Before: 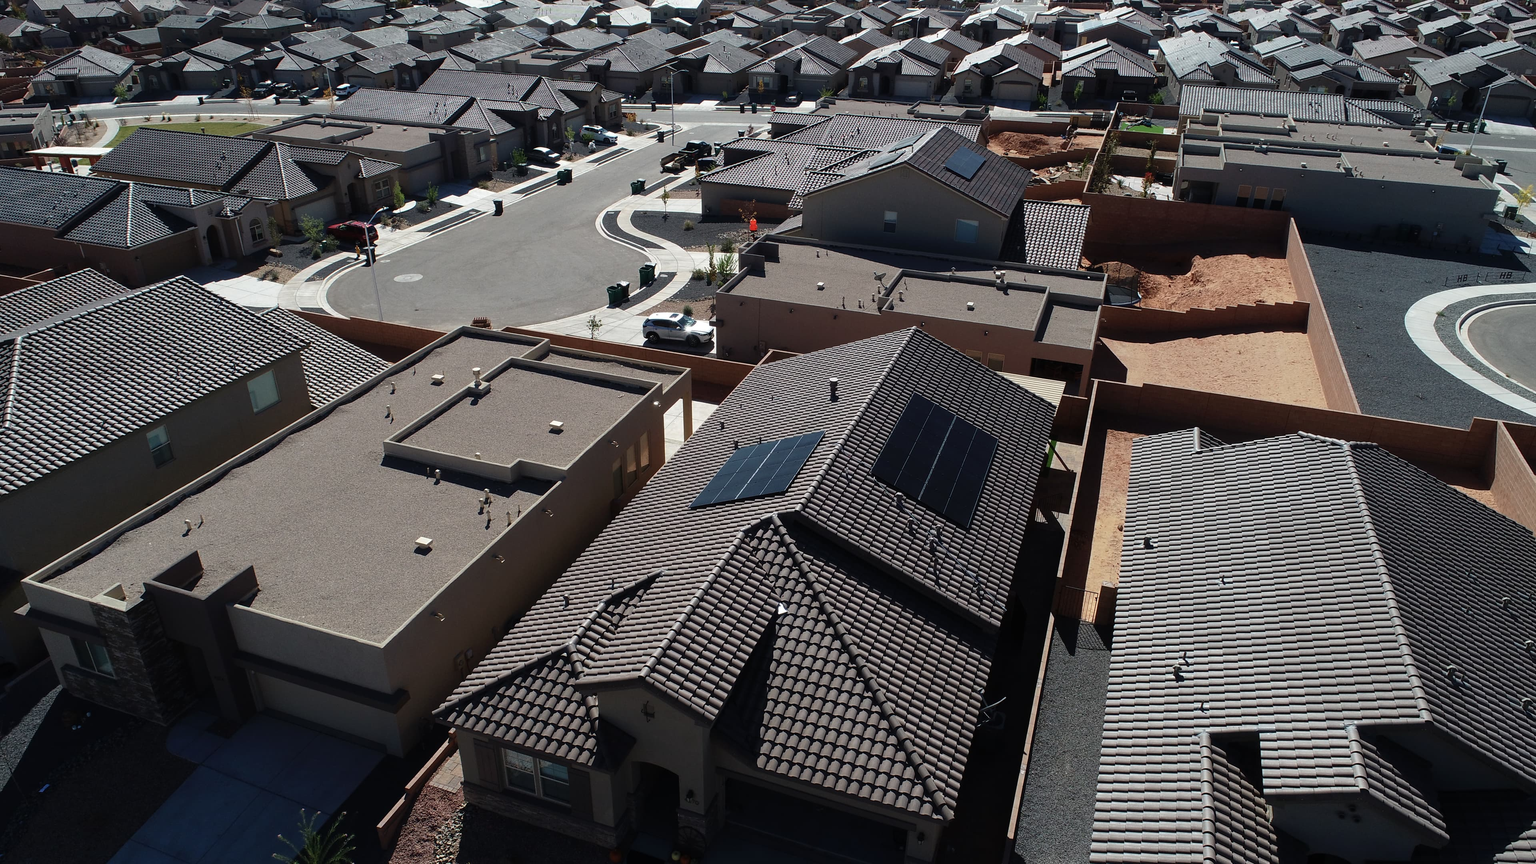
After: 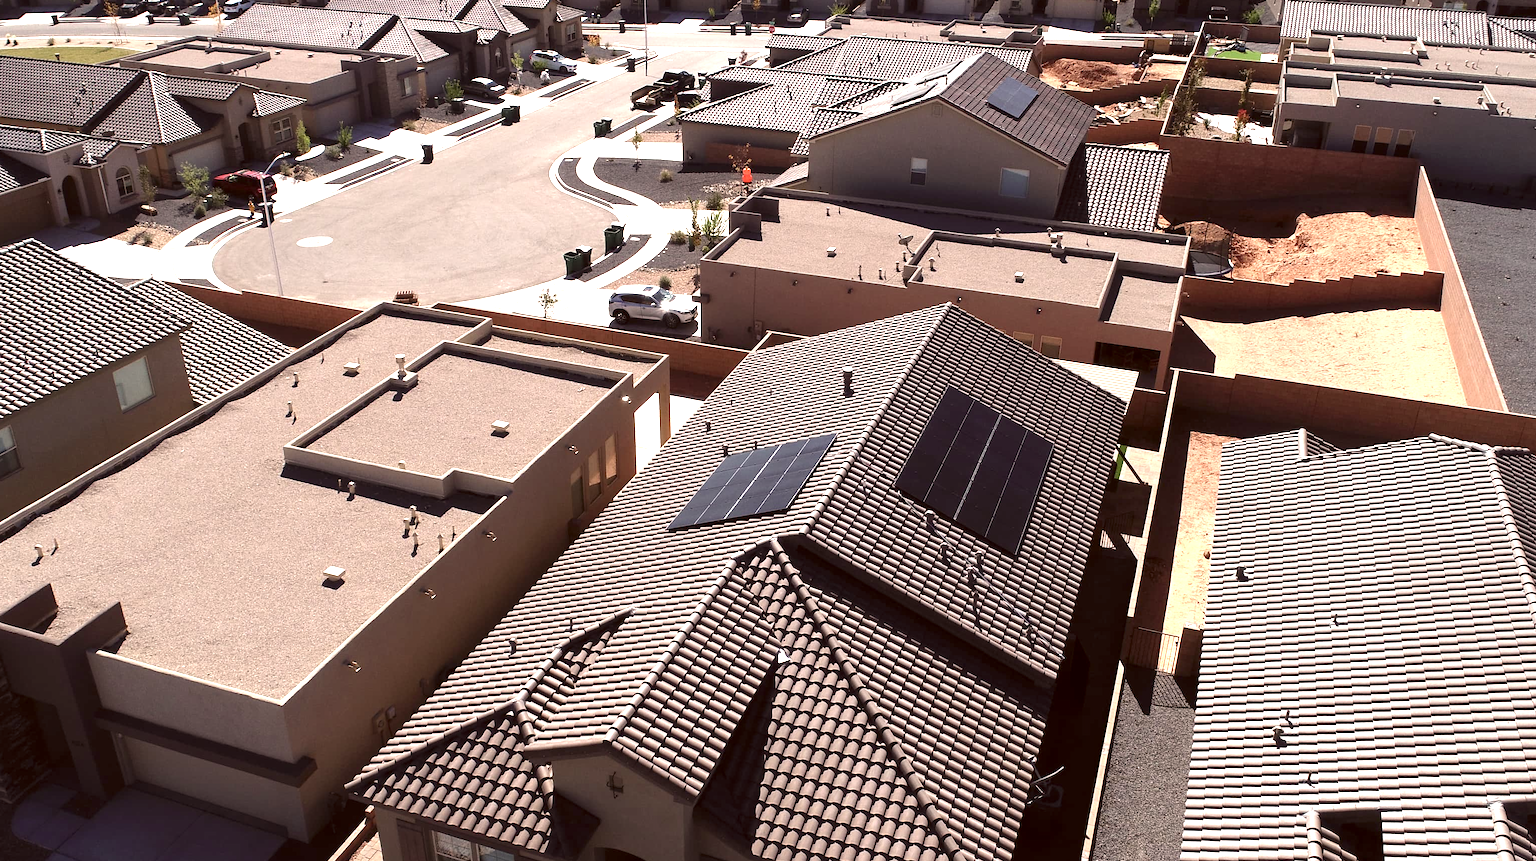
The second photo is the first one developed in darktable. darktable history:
color correction: highlights a* 10.24, highlights b* 9.66, shadows a* 9.14, shadows b* 7.9, saturation 0.815
exposure: black level correction 0.001, exposure 1.398 EV, compensate highlight preservation false
crop and rotate: left 10.252%, top 9.892%, right 9.917%, bottom 10.472%
